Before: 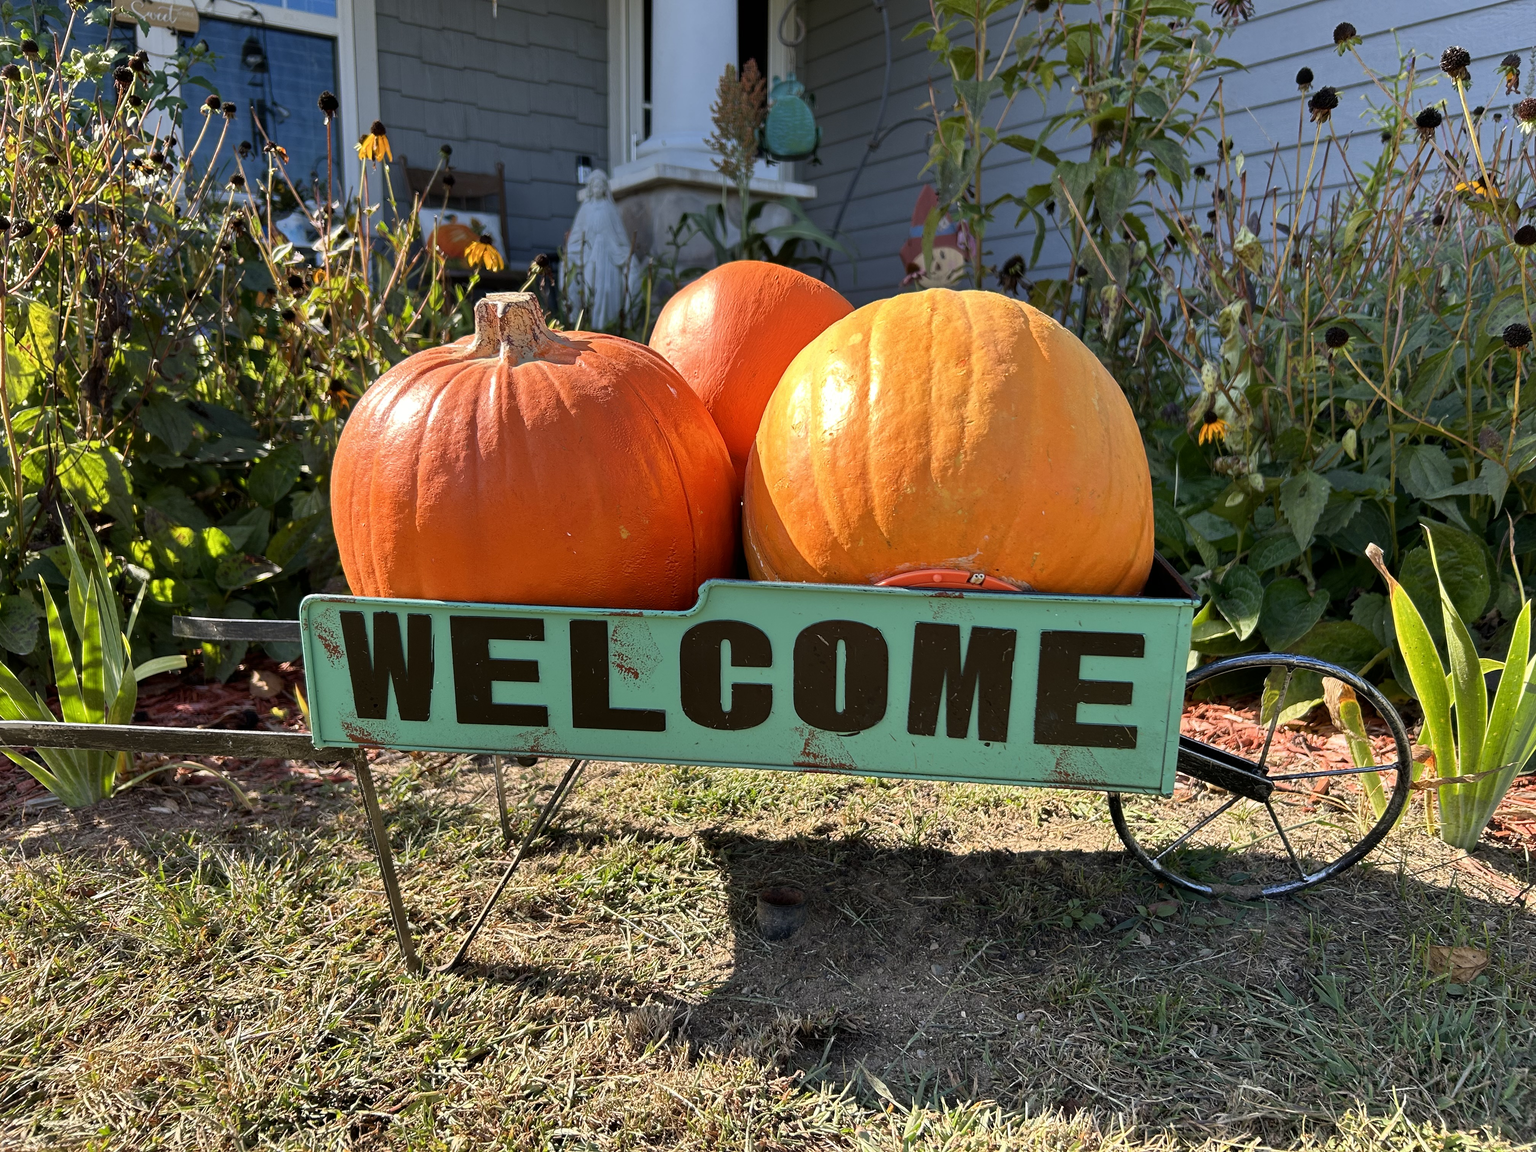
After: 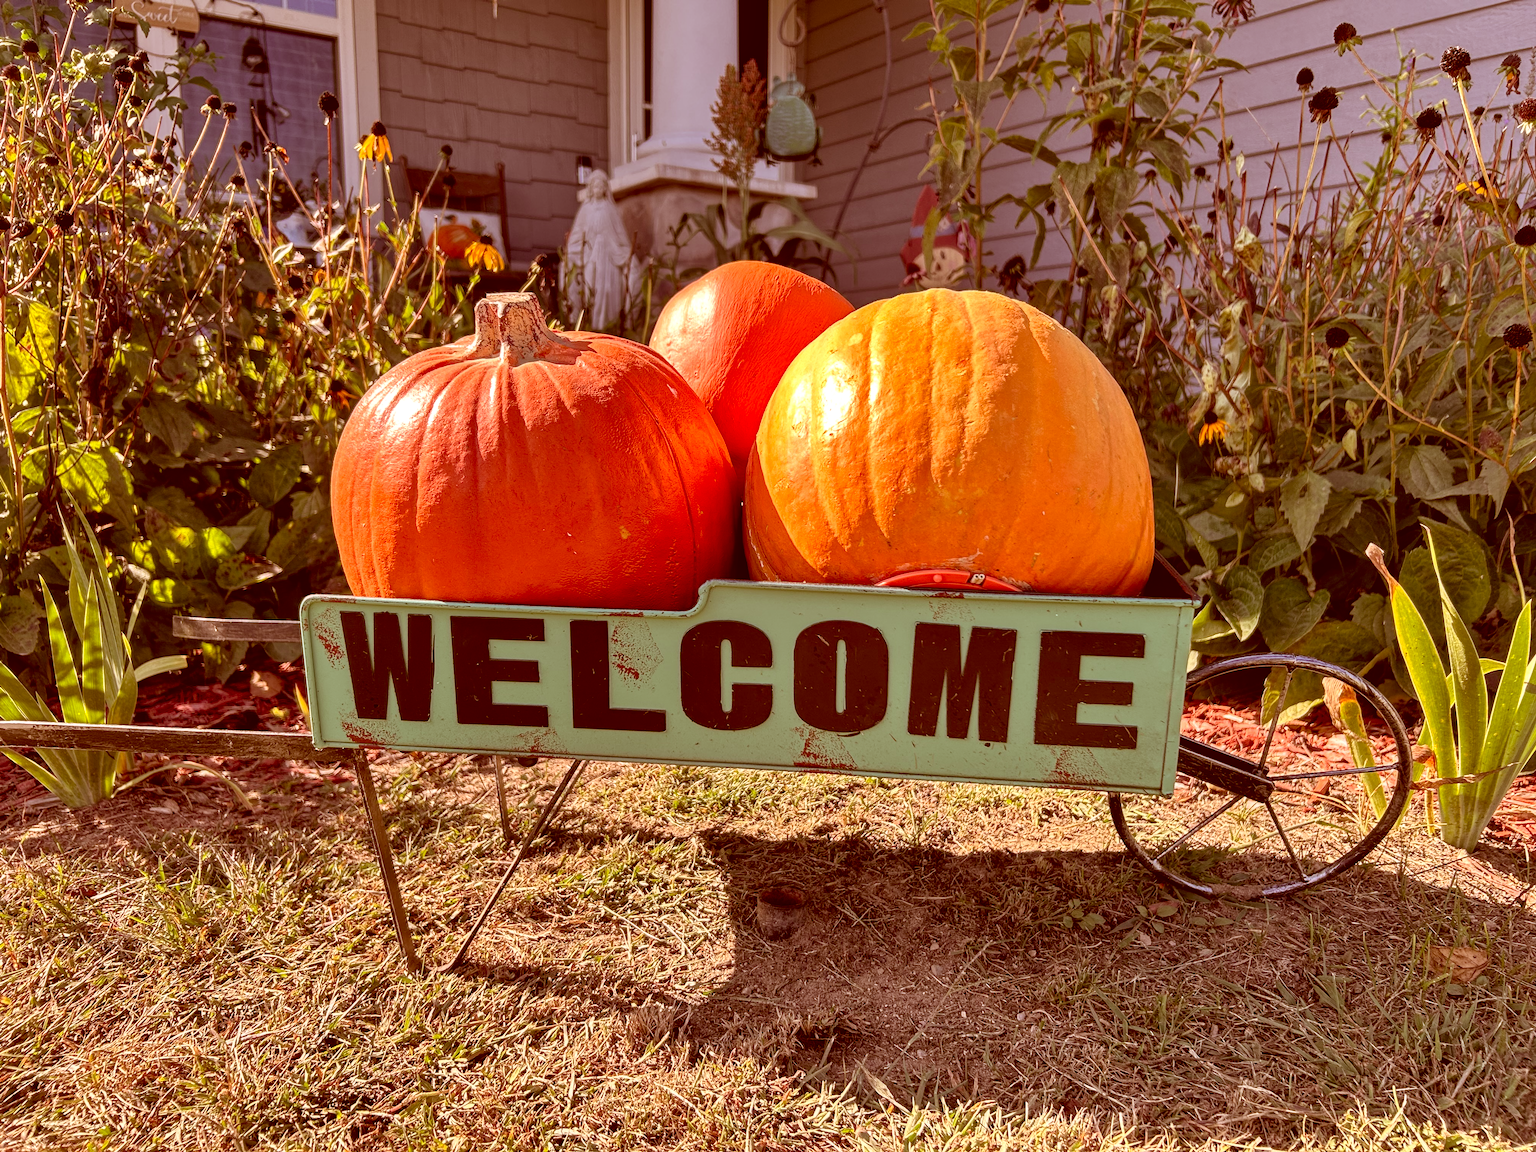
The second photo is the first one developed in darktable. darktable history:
exposure: compensate exposure bias true, compensate highlight preservation false
local contrast: detail 130%
tone curve: curves: ch0 [(0, 0) (0.003, 0.003) (0.011, 0.012) (0.025, 0.026) (0.044, 0.046) (0.069, 0.072) (0.1, 0.104) (0.136, 0.141) (0.177, 0.185) (0.224, 0.234) (0.277, 0.289) (0.335, 0.349) (0.399, 0.415) (0.468, 0.488) (0.543, 0.566) (0.623, 0.649) (0.709, 0.739) (0.801, 0.834) (0.898, 0.923) (1, 1)], preserve colors none
color correction: highlights a* 9.1, highlights b* 9.05, shadows a* 39.36, shadows b* 39.51, saturation 0.815
shadows and highlights: on, module defaults
